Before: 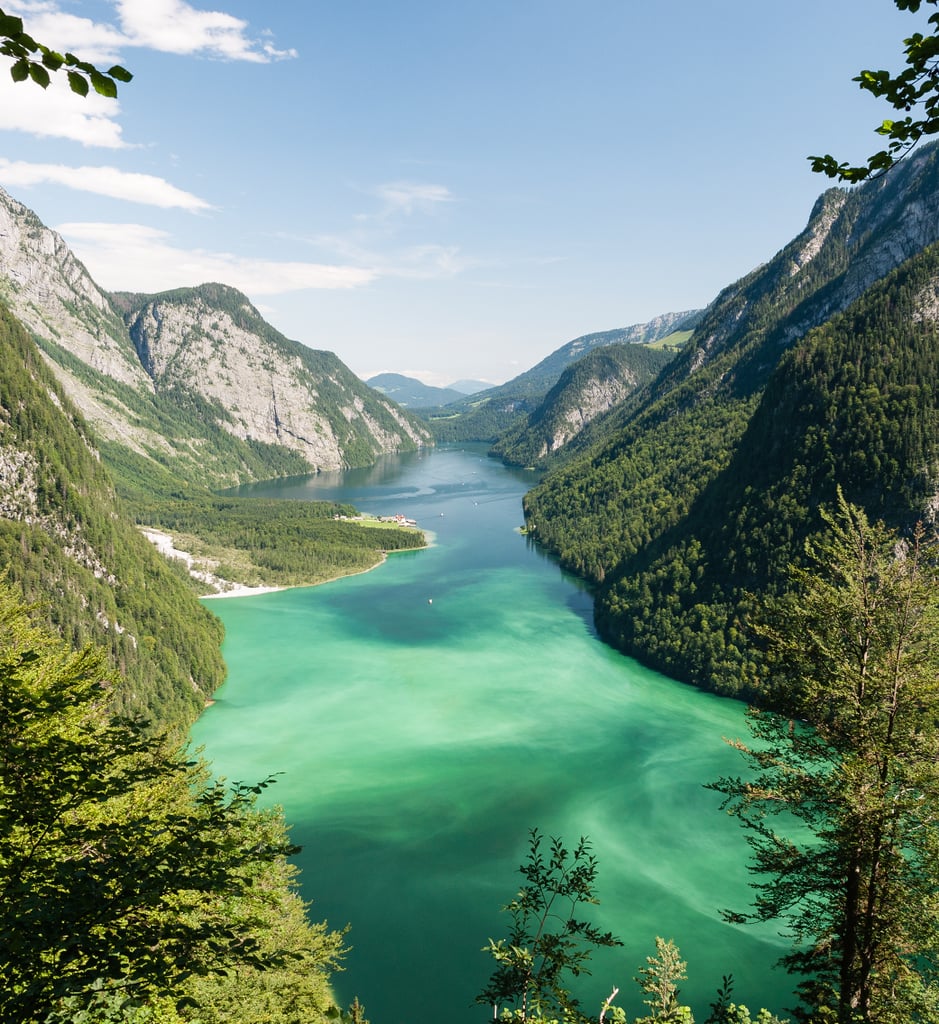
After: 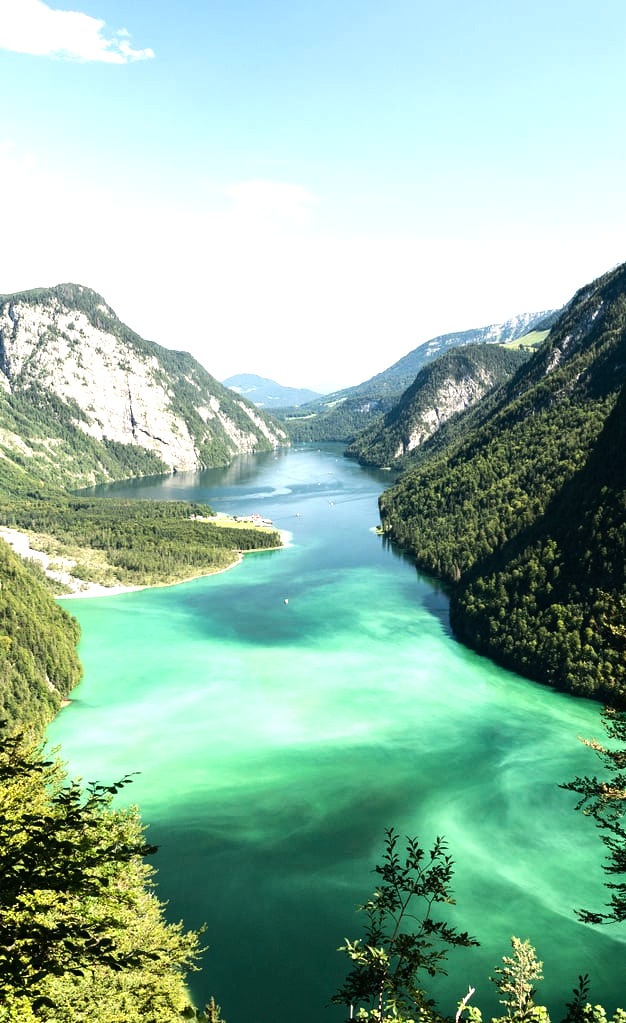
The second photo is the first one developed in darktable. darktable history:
tone equalizer: -8 EV -1.08 EV, -7 EV -1.01 EV, -6 EV -0.867 EV, -5 EV -0.578 EV, -3 EV 0.578 EV, -2 EV 0.867 EV, -1 EV 1.01 EV, +0 EV 1.08 EV, edges refinement/feathering 500, mask exposure compensation -1.57 EV, preserve details no
crop and rotate: left 15.546%, right 17.787%
